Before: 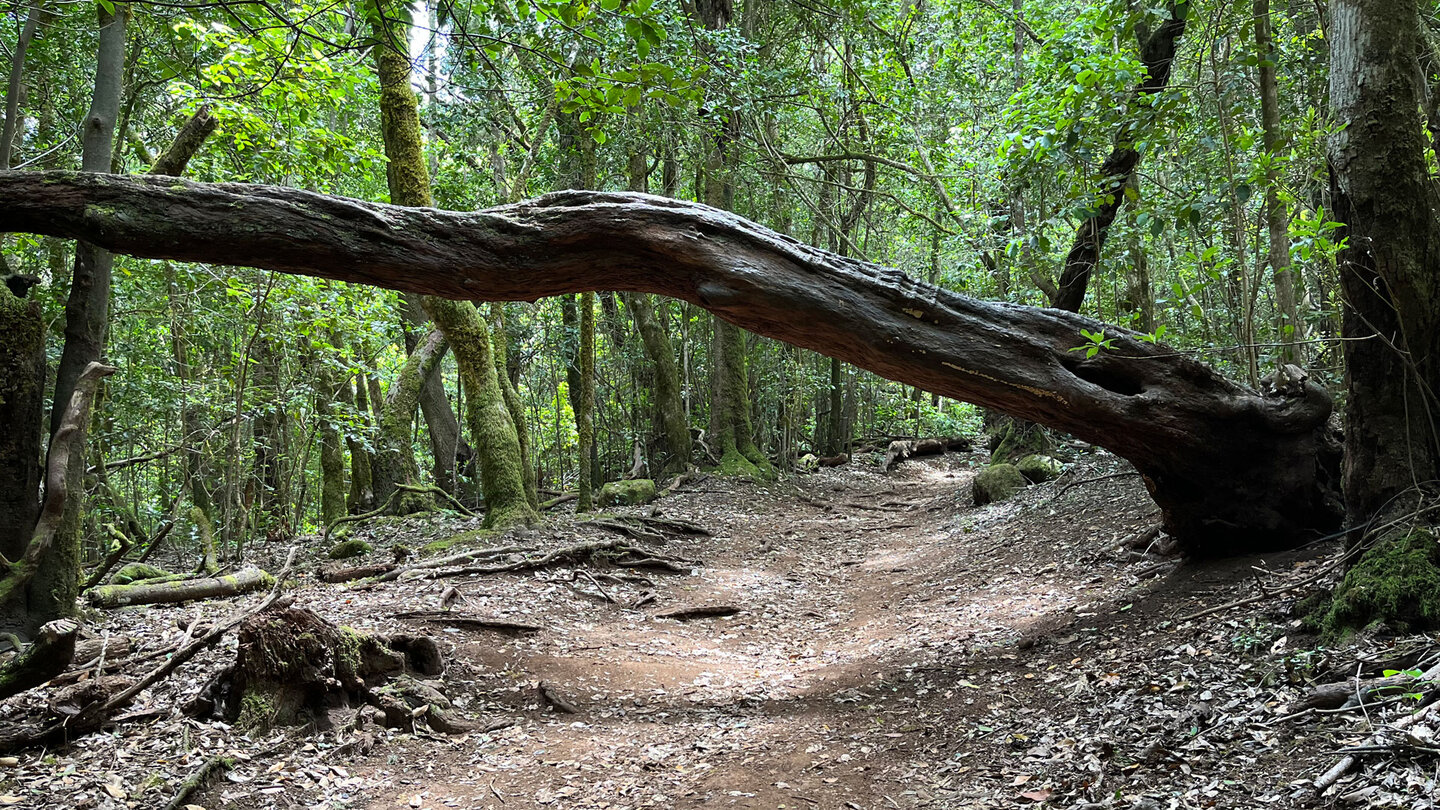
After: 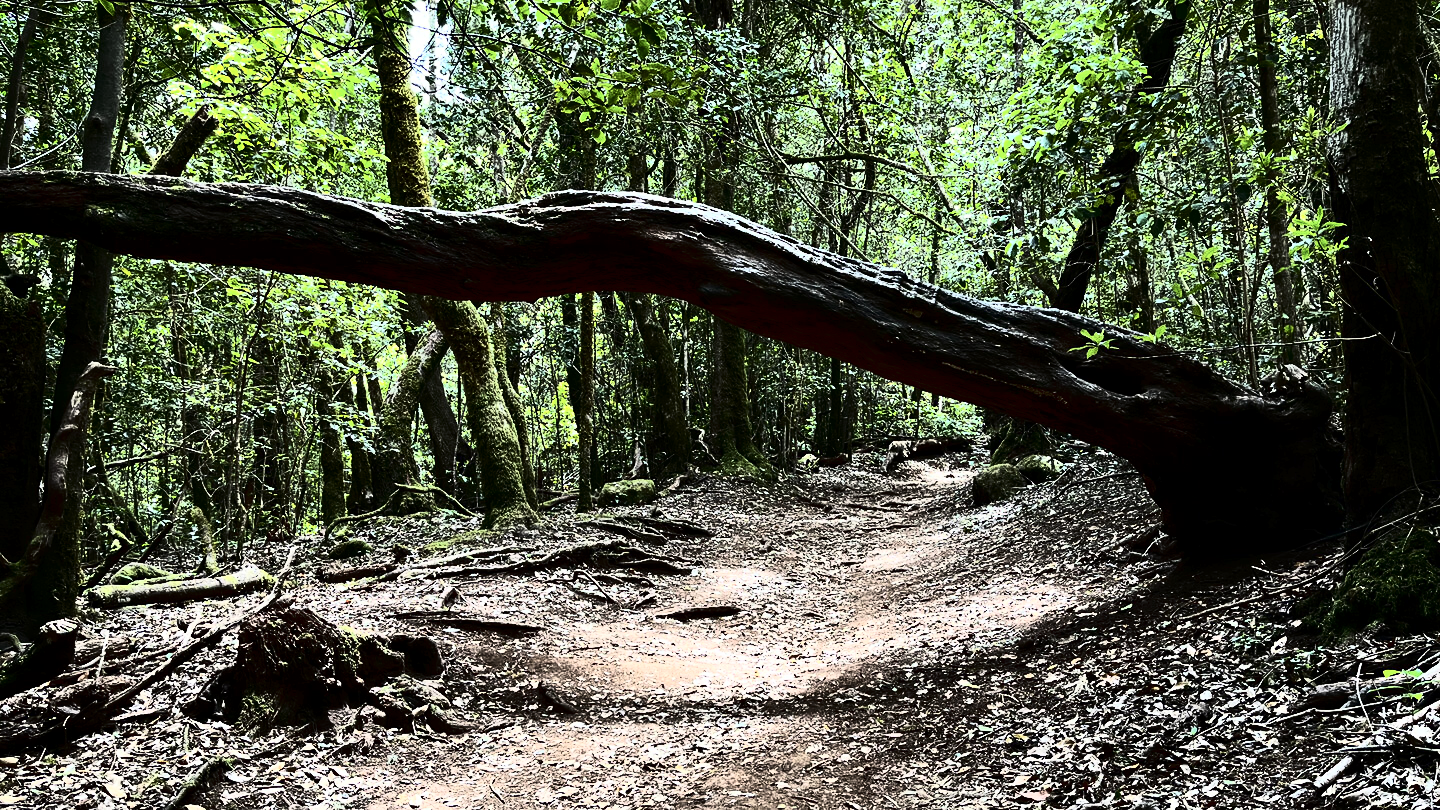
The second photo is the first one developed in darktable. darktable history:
tone curve: curves: ch0 [(0, 0) (0.003, 0.007) (0.011, 0.01) (0.025, 0.016) (0.044, 0.025) (0.069, 0.036) (0.1, 0.052) (0.136, 0.073) (0.177, 0.103) (0.224, 0.135) (0.277, 0.177) (0.335, 0.233) (0.399, 0.303) (0.468, 0.376) (0.543, 0.469) (0.623, 0.581) (0.709, 0.723) (0.801, 0.863) (0.898, 0.938) (1, 1)], color space Lab, linked channels, preserve colors none
exposure: black level correction 0.004, exposure 0.015 EV, compensate highlight preservation false
contrast brightness saturation: contrast 0.504, saturation -0.084
